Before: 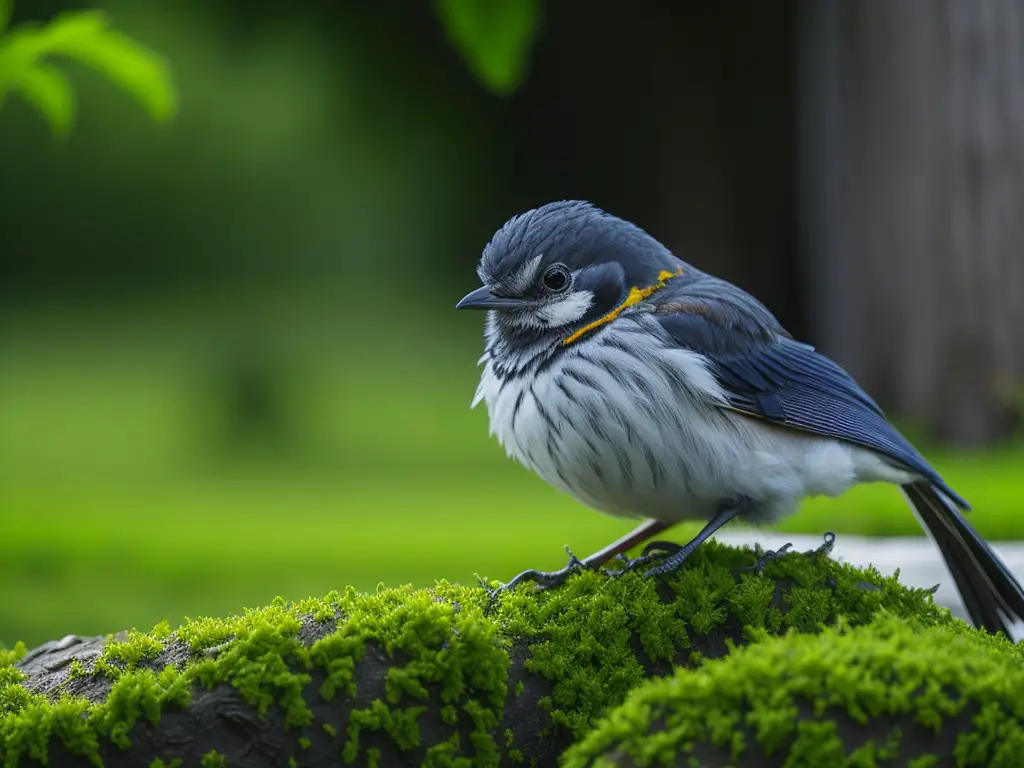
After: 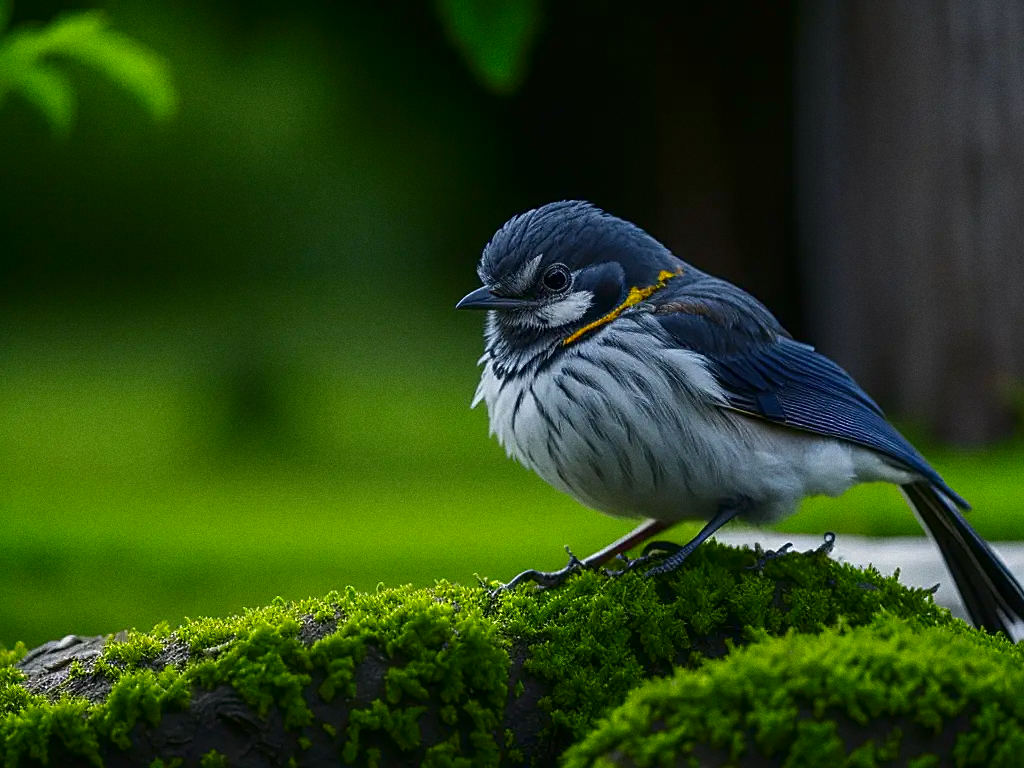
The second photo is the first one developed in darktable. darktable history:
grain: coarseness 0.09 ISO
contrast brightness saturation: brightness -0.2, saturation 0.08
sharpen: on, module defaults
